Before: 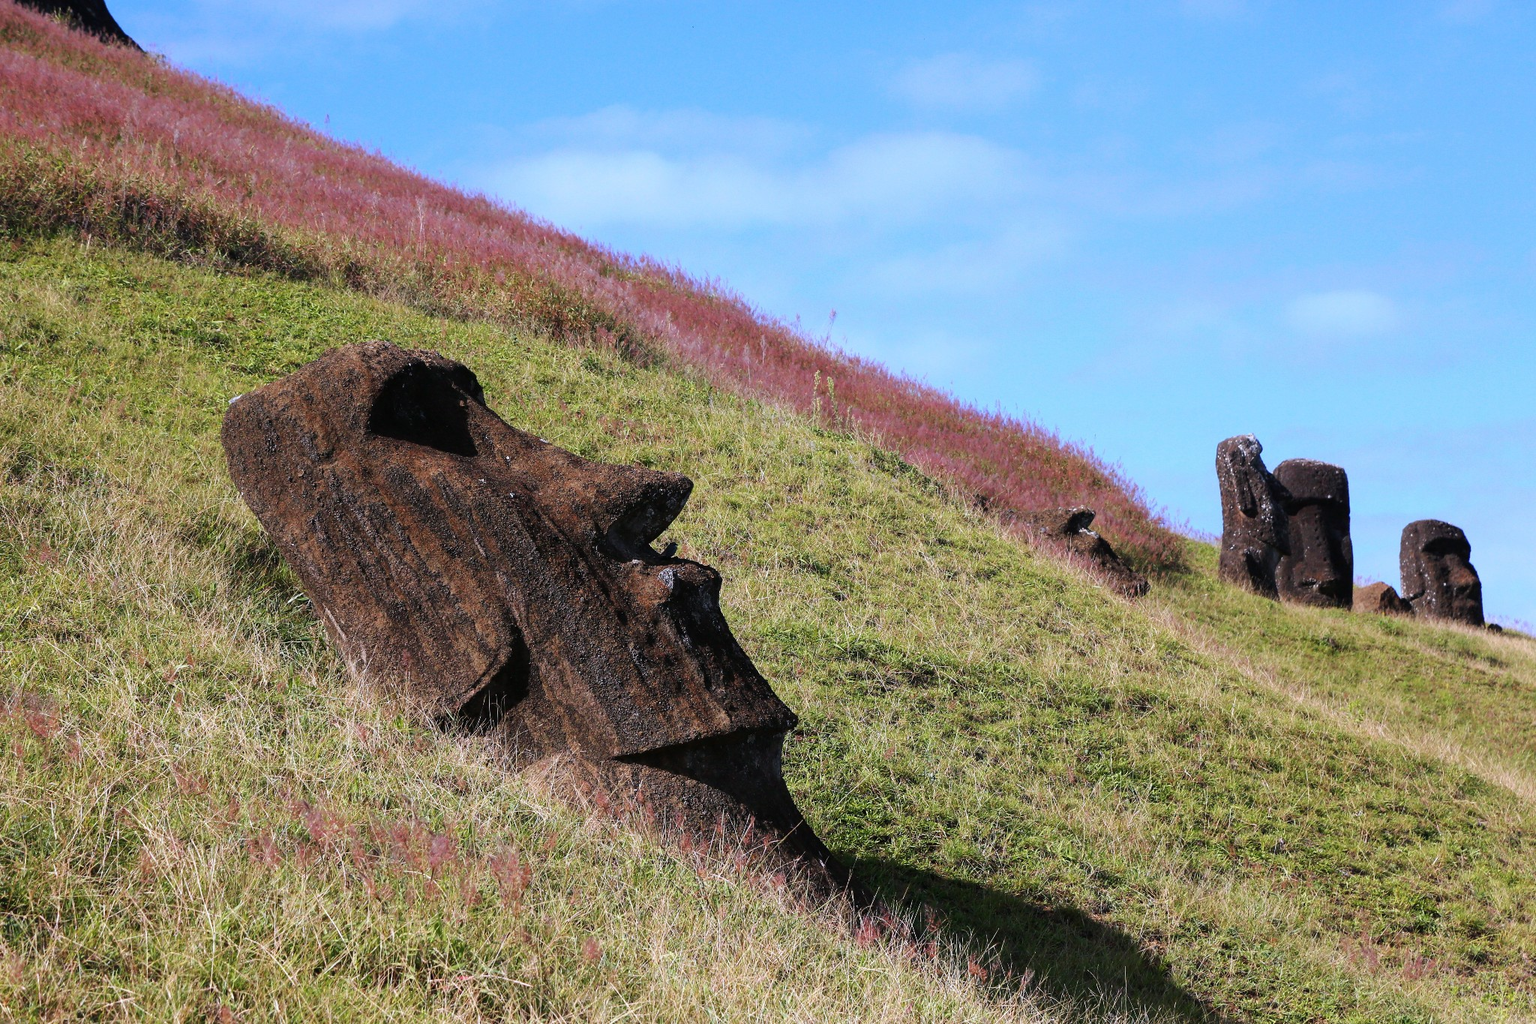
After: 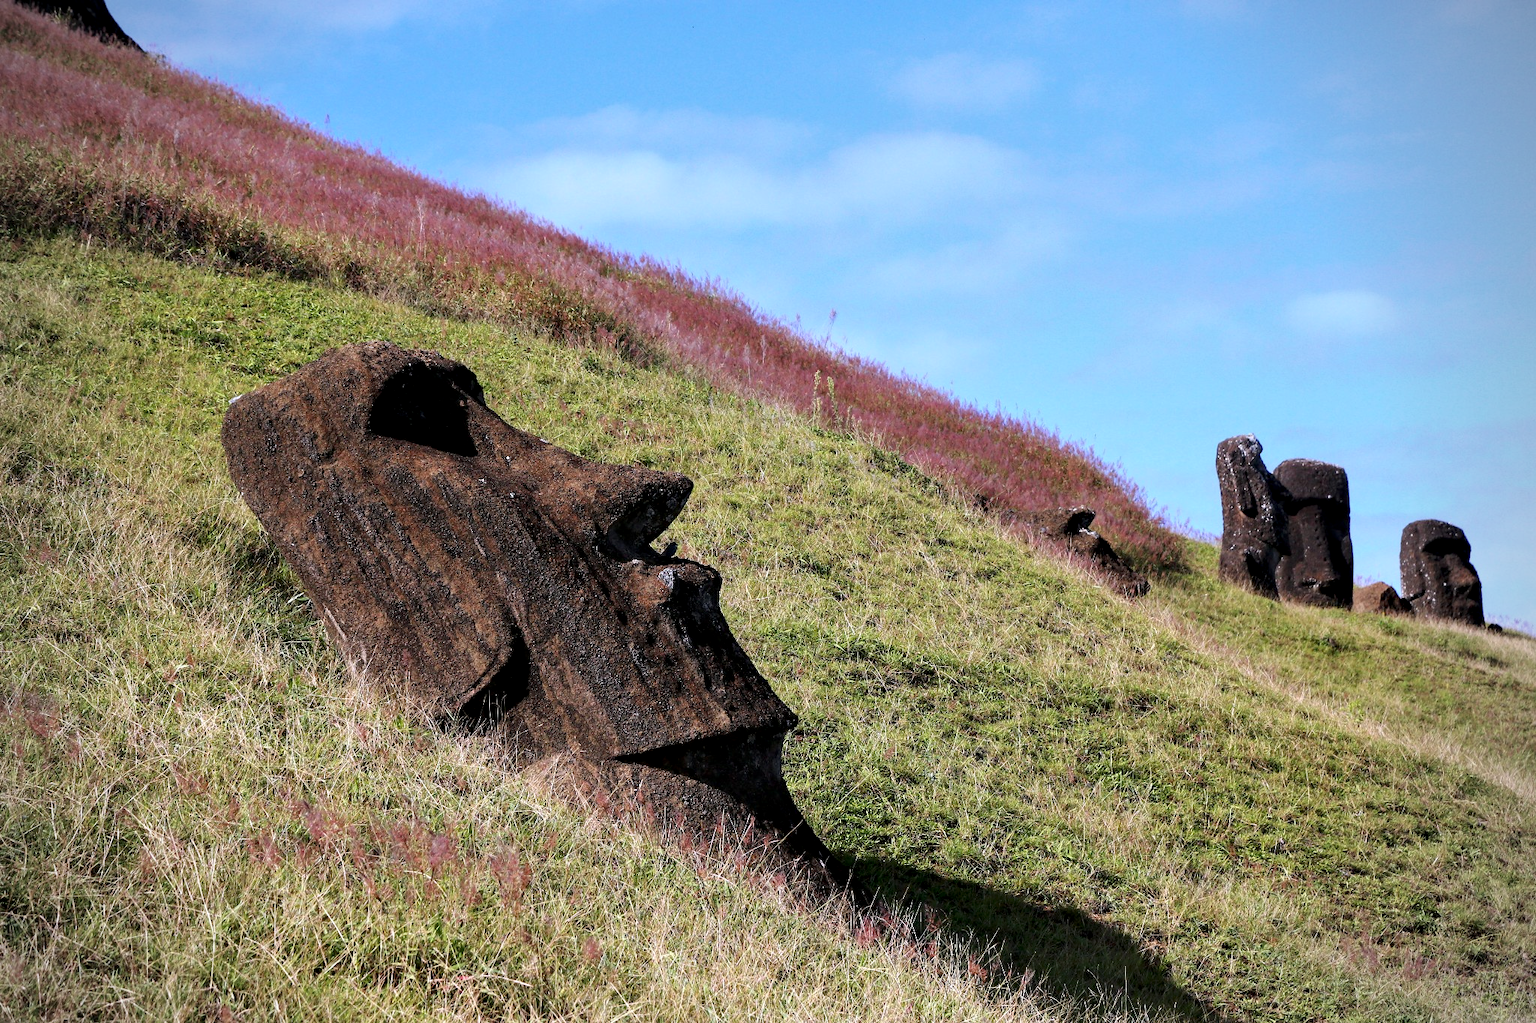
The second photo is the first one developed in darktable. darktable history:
vignetting: on, module defaults
tone equalizer: on, module defaults
contrast equalizer: y [[0.524, 0.538, 0.547, 0.548, 0.538, 0.524], [0.5 ×6], [0.5 ×6], [0 ×6], [0 ×6]]
